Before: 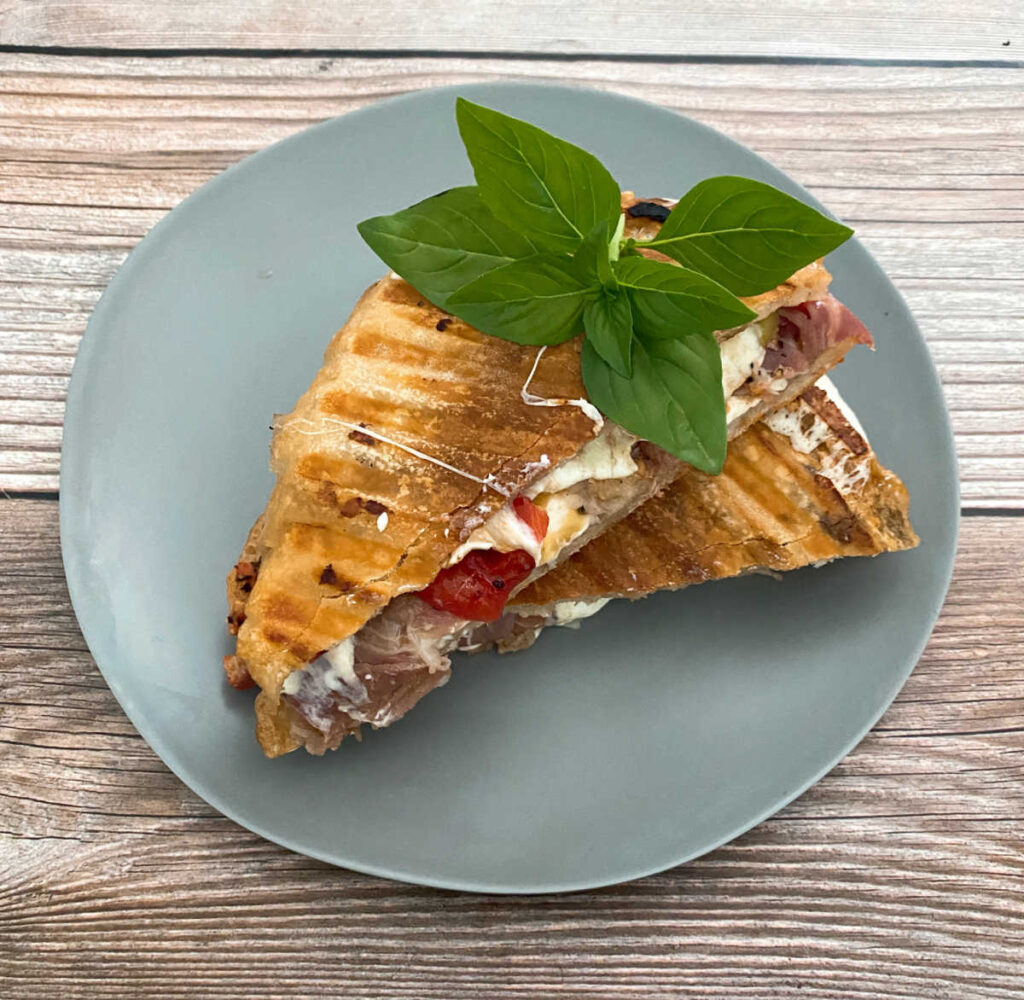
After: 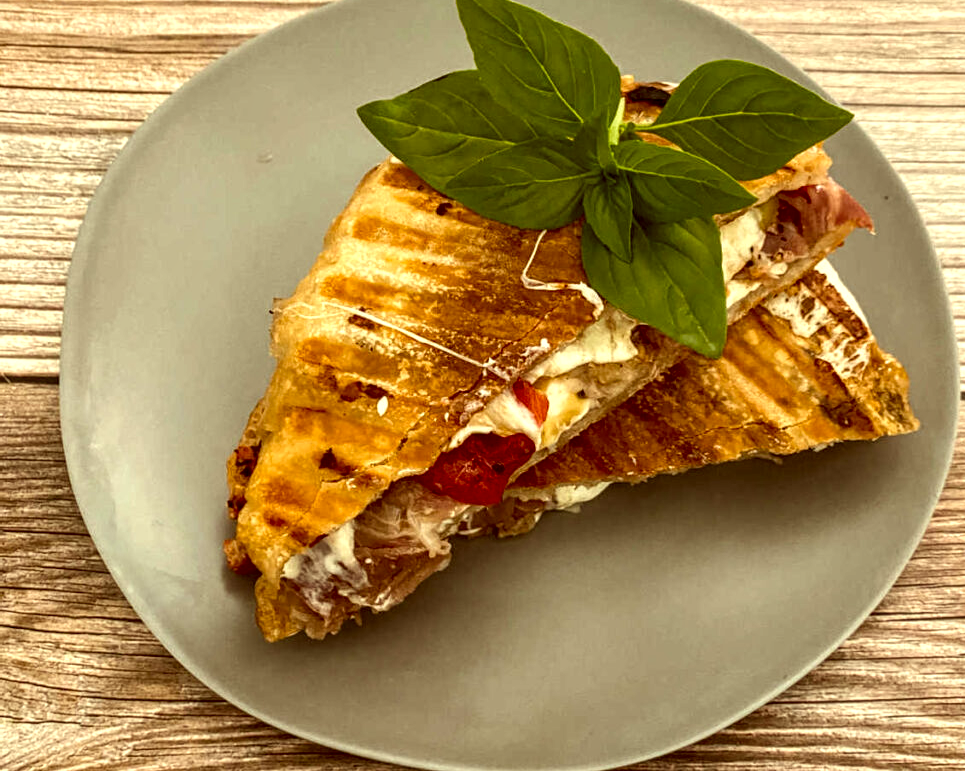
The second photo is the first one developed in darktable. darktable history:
crop and rotate: angle 0.03°, top 11.643%, right 5.651%, bottom 11.189%
local contrast: highlights 60%, shadows 60%, detail 160%
color correction: highlights a* 1.12, highlights b* 24.26, shadows a* 15.58, shadows b* 24.26
